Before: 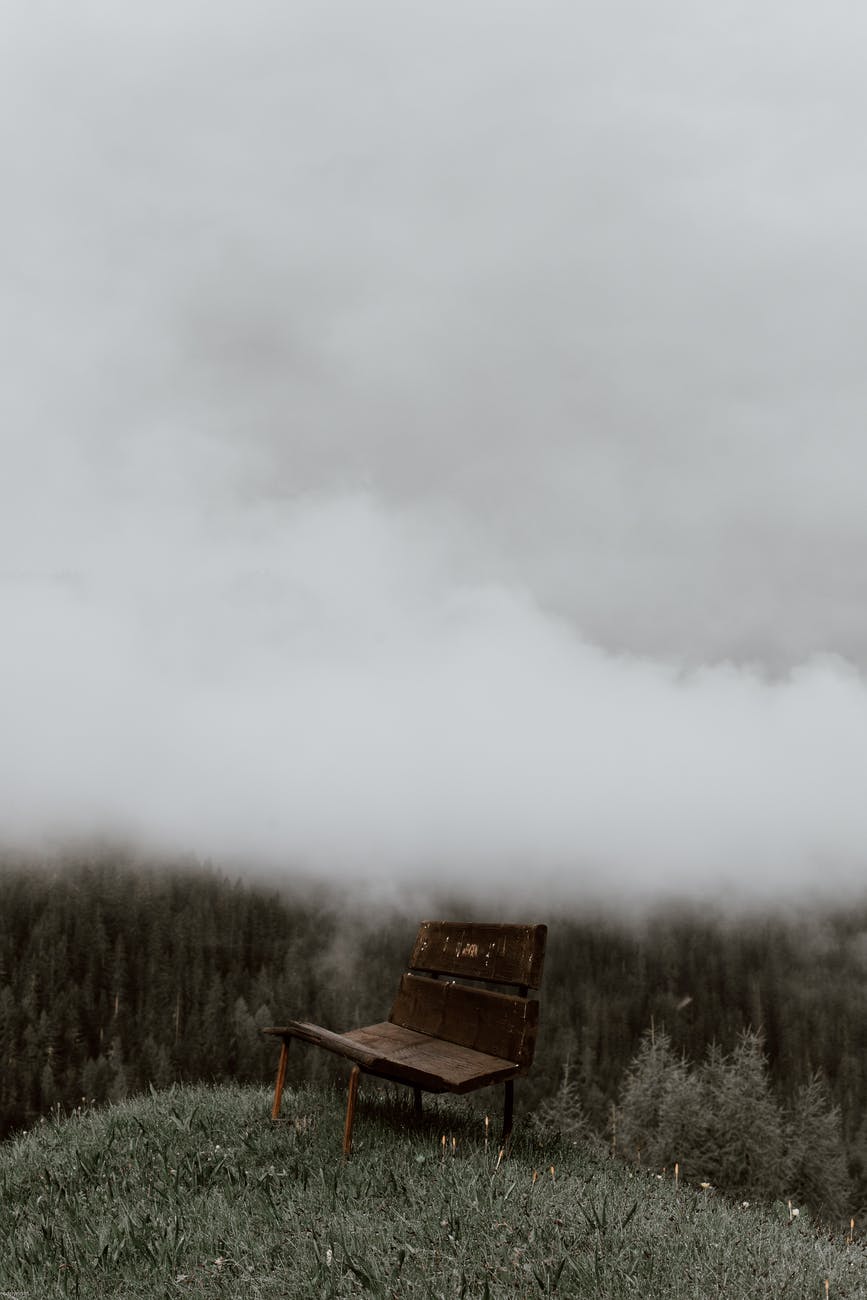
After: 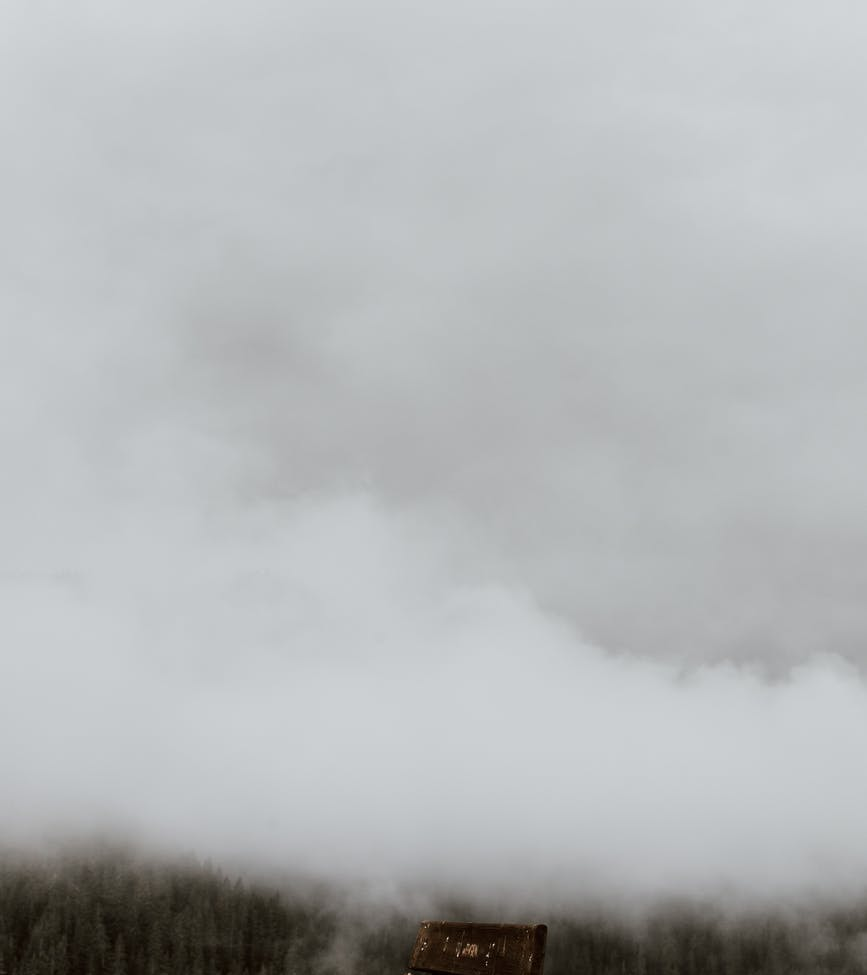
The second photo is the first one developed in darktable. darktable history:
crop: bottom 24.988%
white balance: emerald 1
